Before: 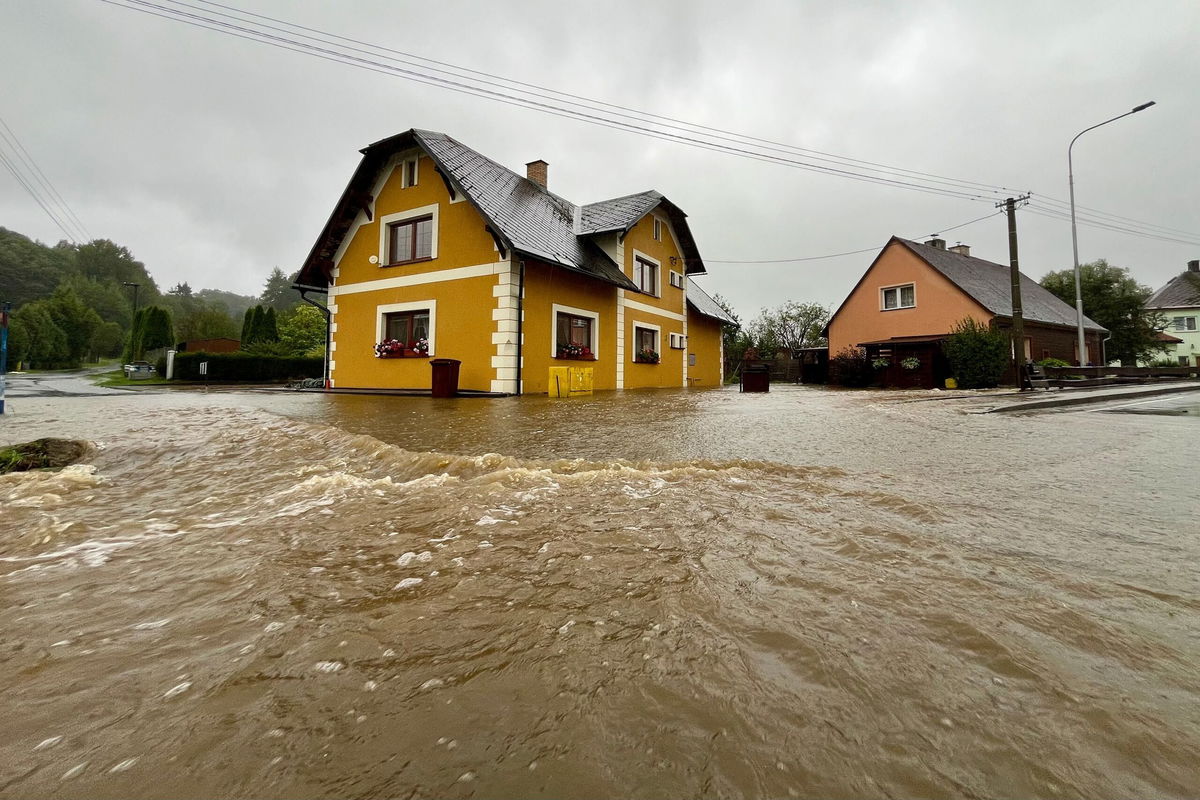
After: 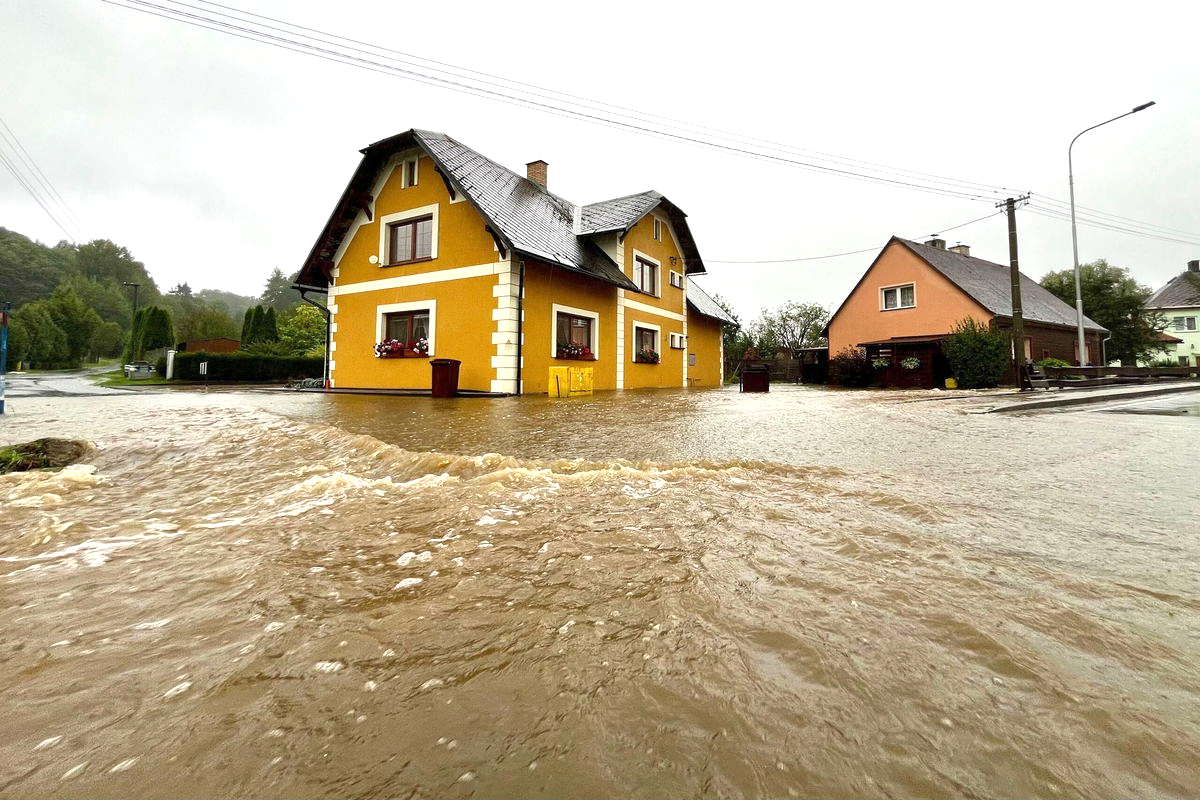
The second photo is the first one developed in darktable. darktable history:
exposure: exposure 0.758 EV, compensate highlight preservation false
